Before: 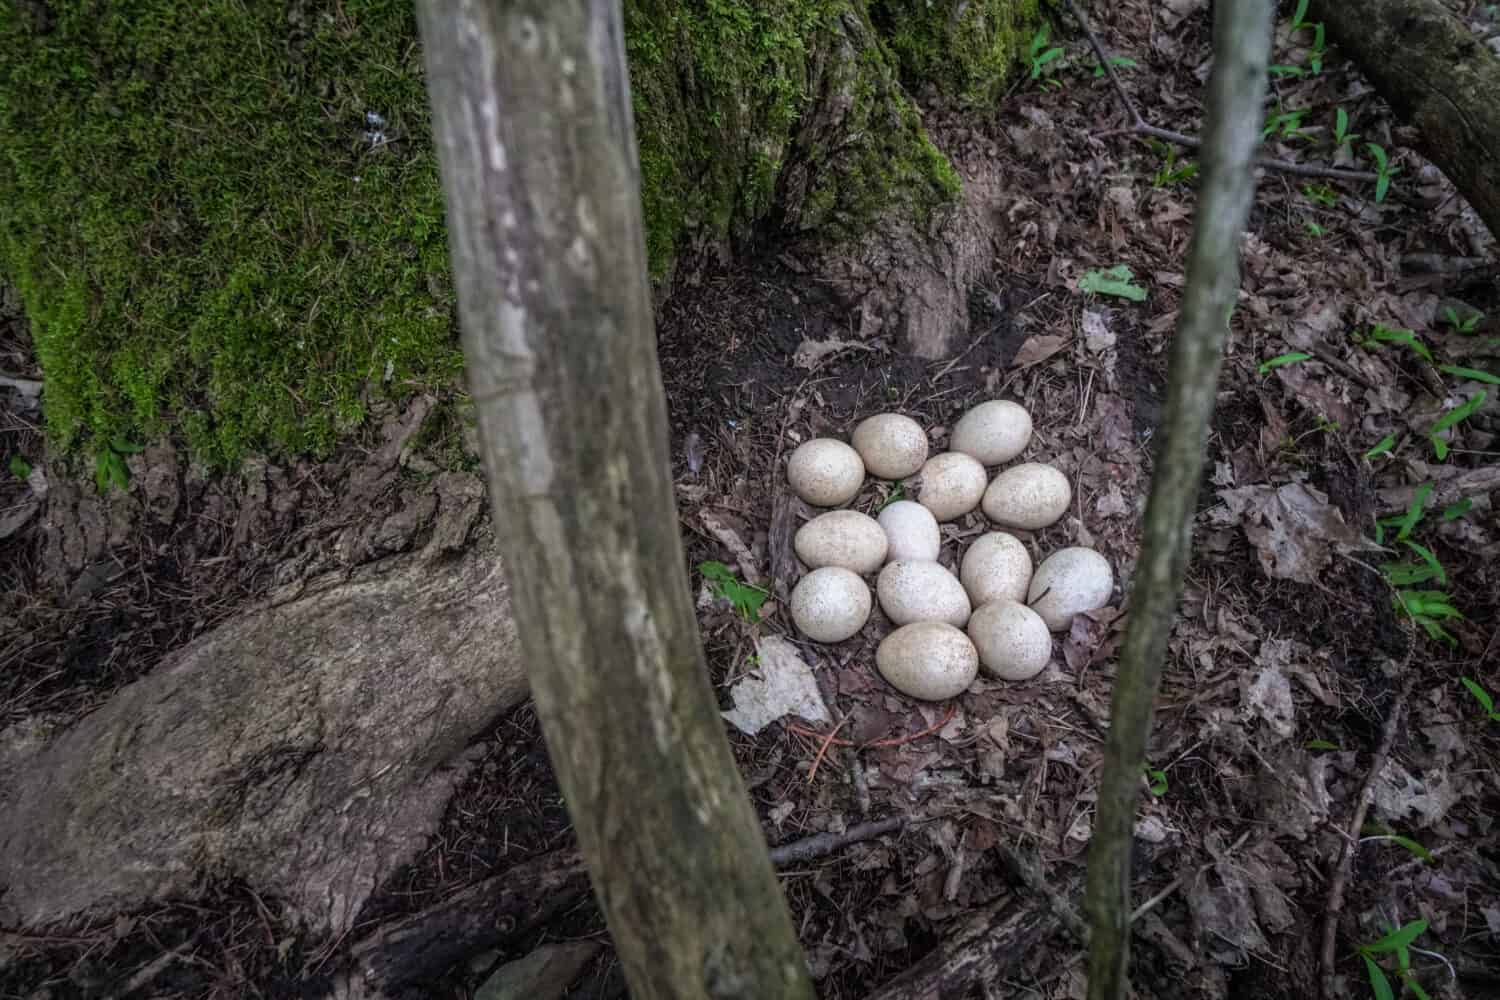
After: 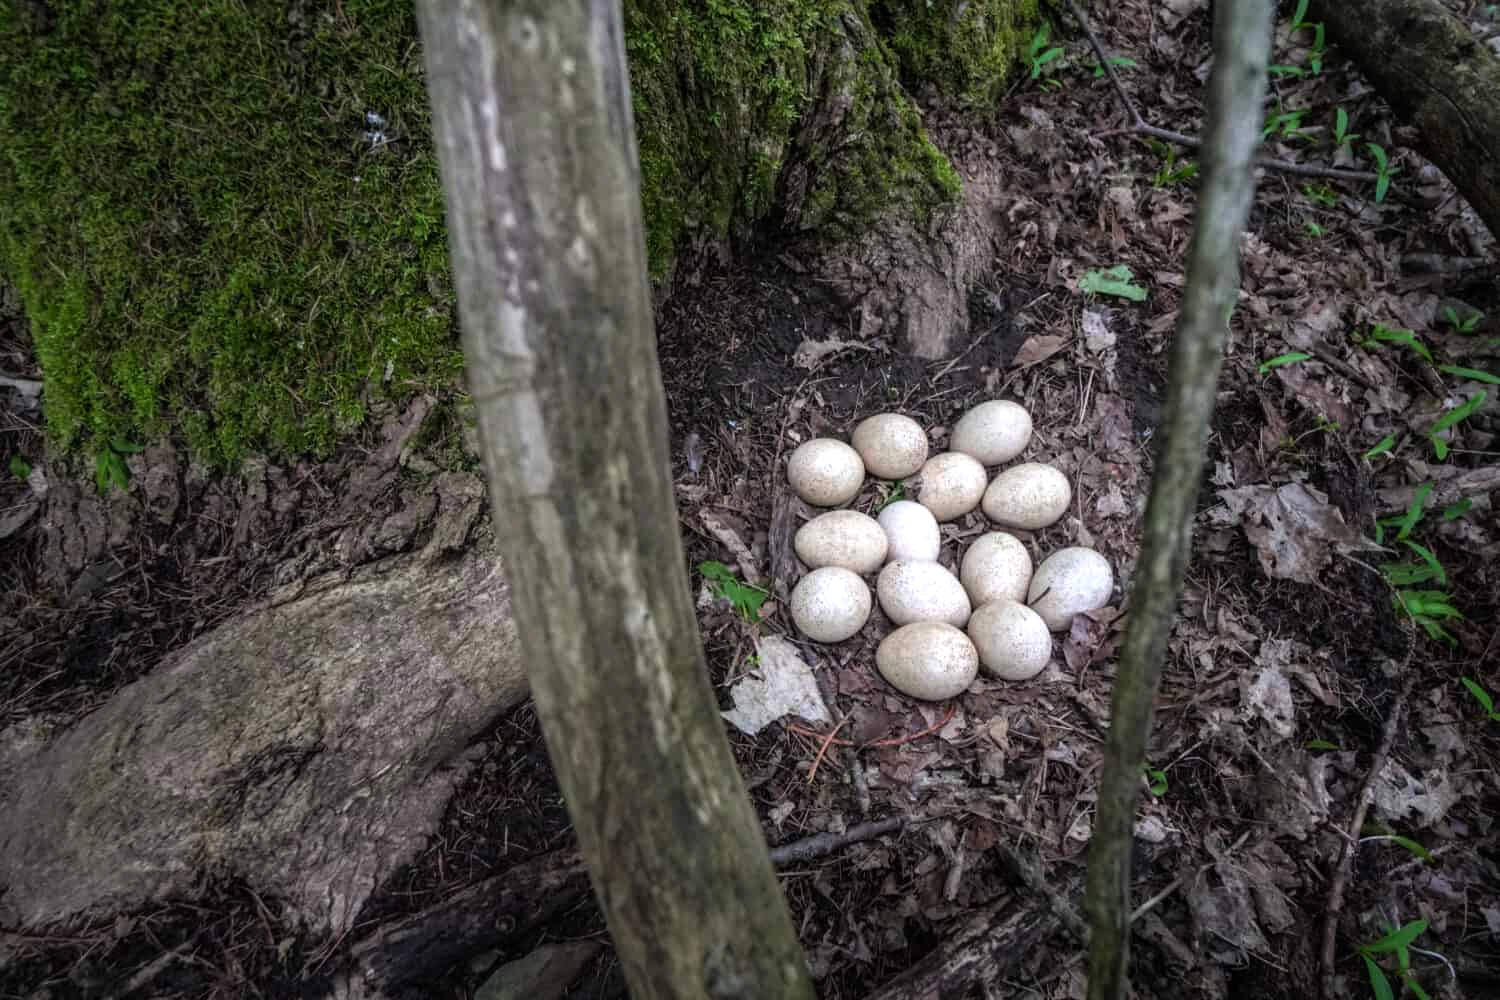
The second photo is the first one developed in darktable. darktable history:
tone equalizer: -8 EV -0.398 EV, -7 EV -0.382 EV, -6 EV -0.366 EV, -5 EV -0.229 EV, -3 EV 0.243 EV, -2 EV 0.345 EV, -1 EV 0.393 EV, +0 EV 0.423 EV, mask exposure compensation -0.487 EV
